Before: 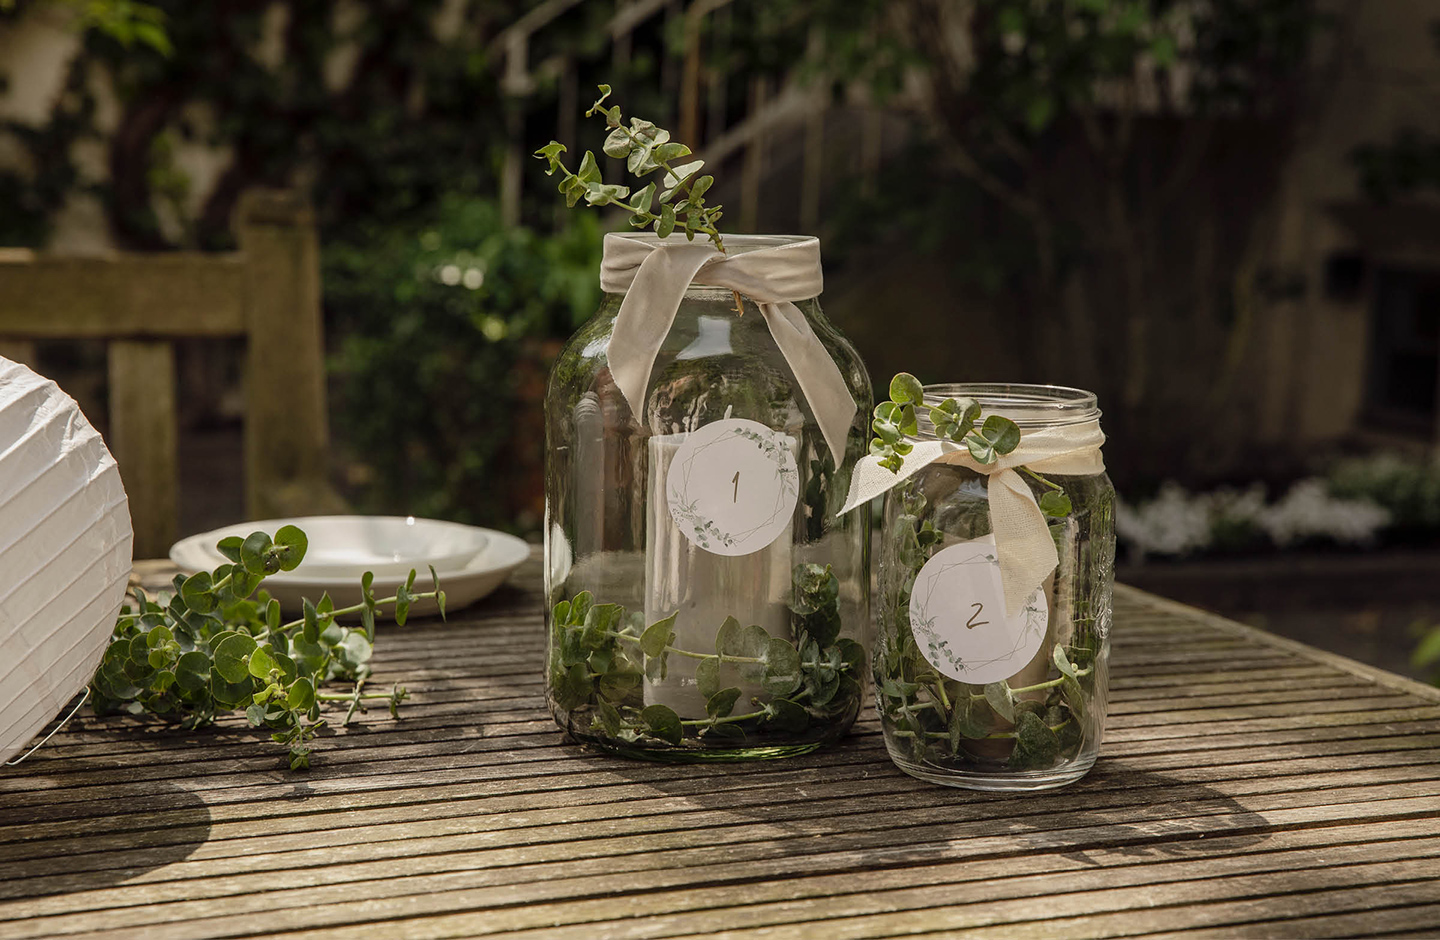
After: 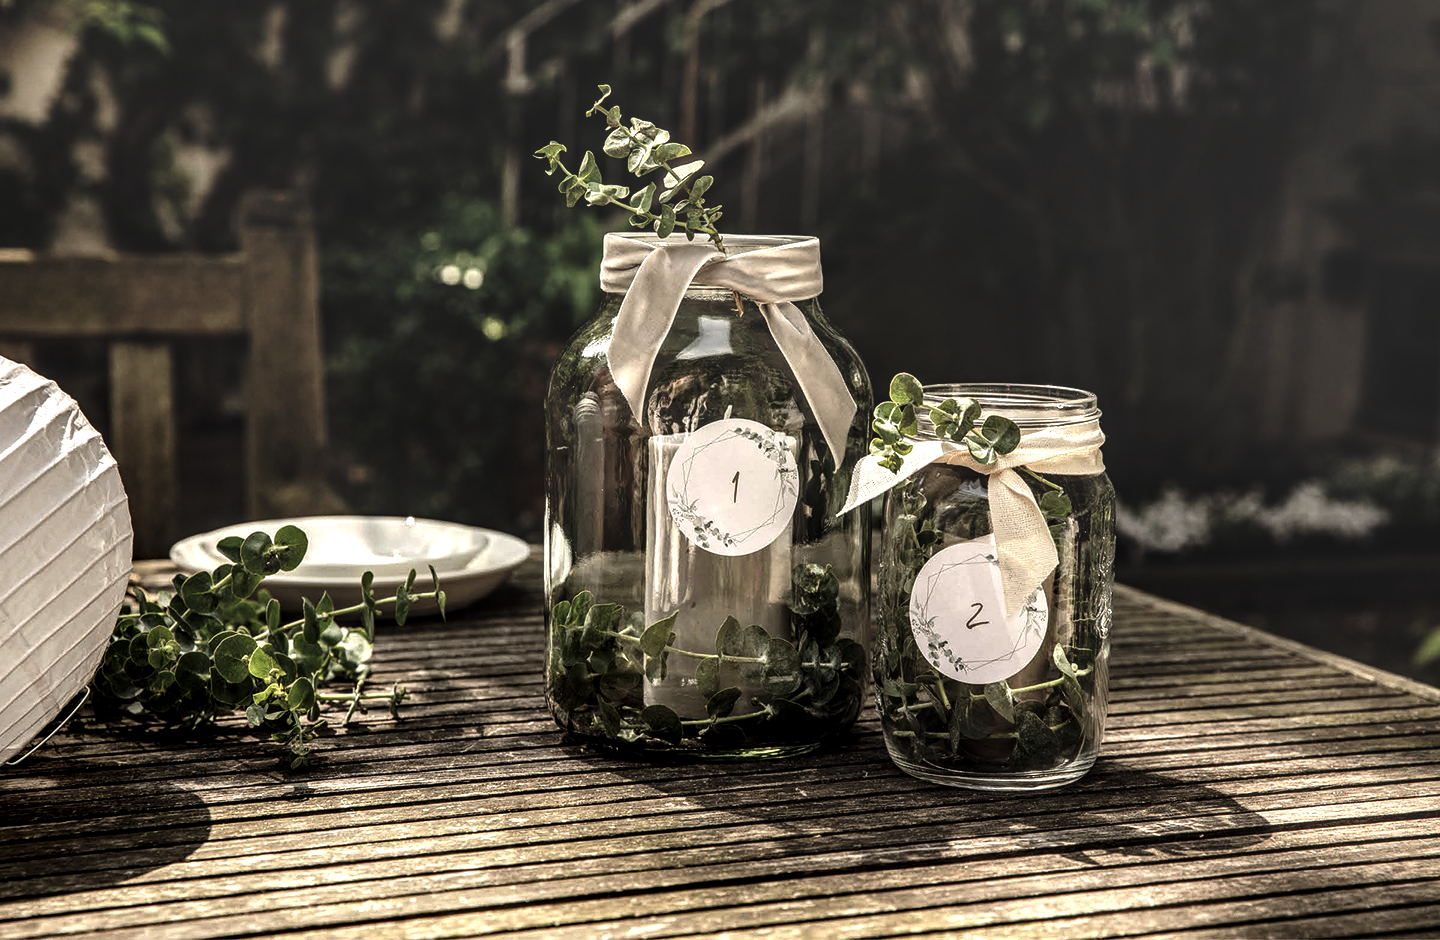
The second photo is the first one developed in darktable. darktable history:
local contrast: shadows 185%, detail 225%
rgb curve: curves: ch0 [(0, 0.186) (0.314, 0.284) (0.775, 0.708) (1, 1)], compensate middle gray true, preserve colors none
exposure: exposure 0.191 EV, compensate highlight preservation false
